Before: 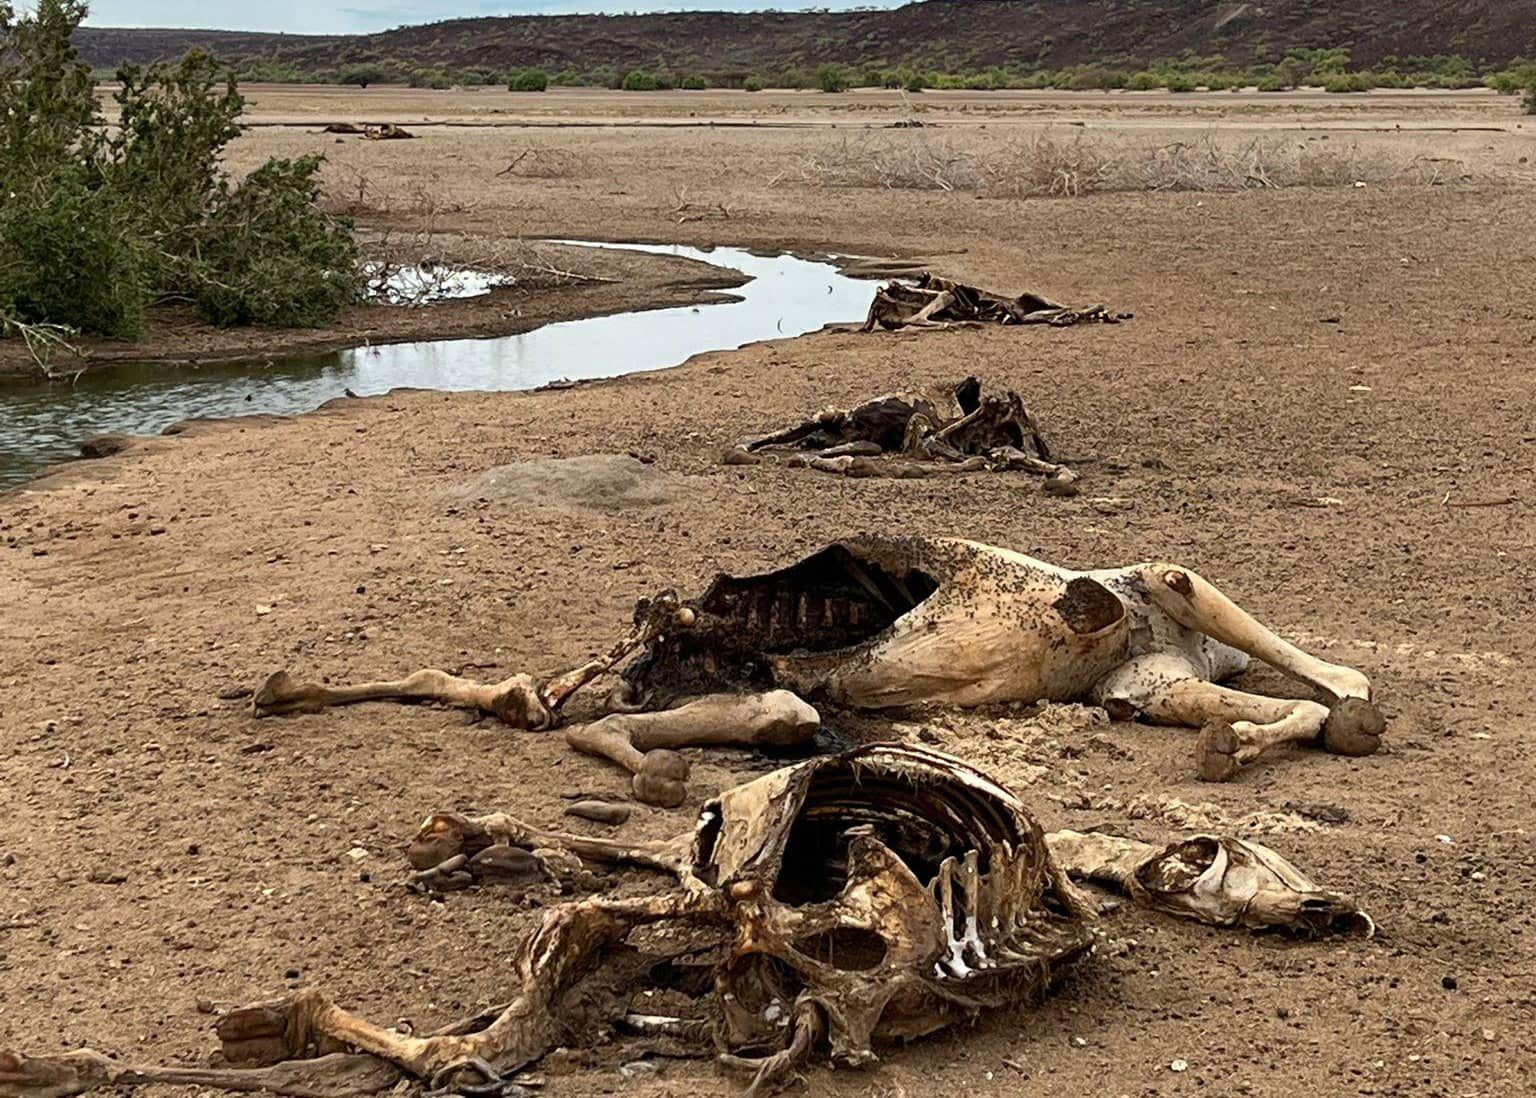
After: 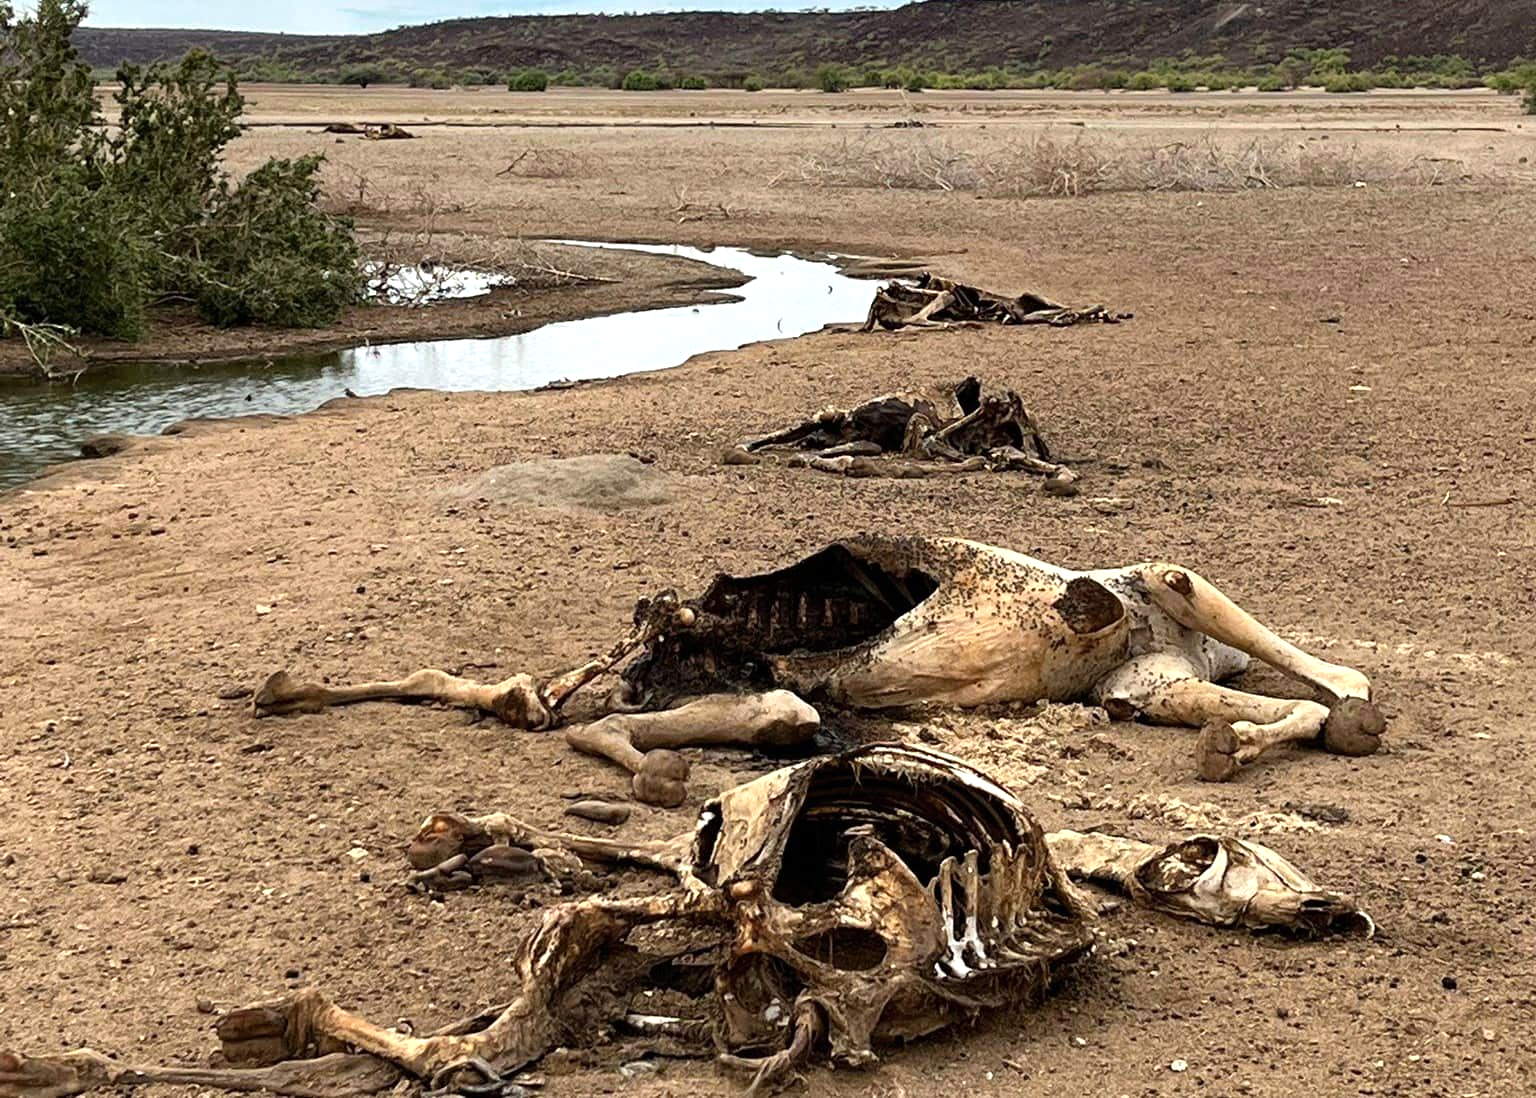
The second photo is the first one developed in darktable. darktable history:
tone equalizer: -8 EV -0.419 EV, -7 EV -0.426 EV, -6 EV -0.338 EV, -5 EV -0.25 EV, -3 EV 0.255 EV, -2 EV 0.324 EV, -1 EV 0.37 EV, +0 EV 0.39 EV
